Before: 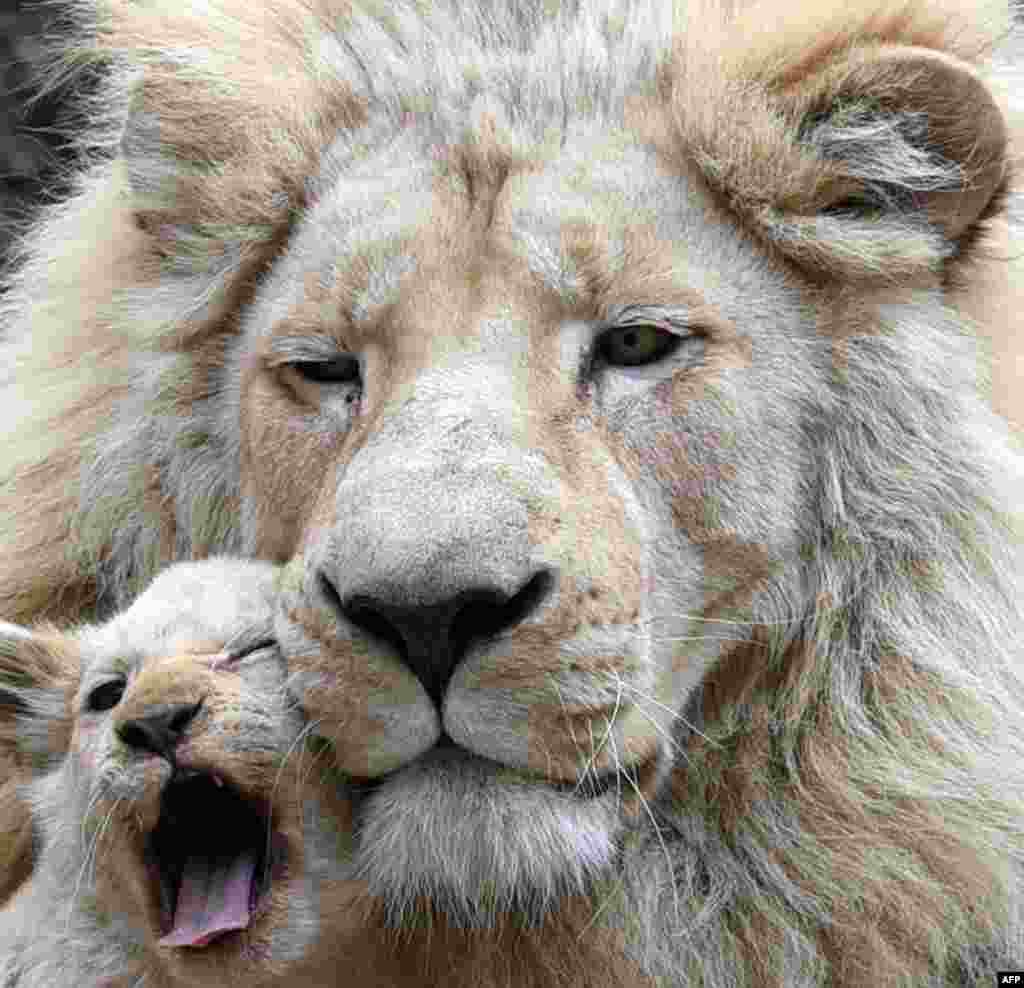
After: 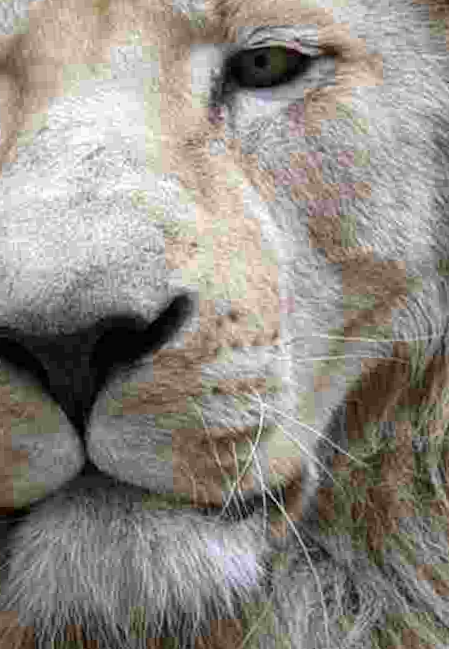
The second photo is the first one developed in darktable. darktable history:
crop: left 35.432%, top 26.233%, right 20.145%, bottom 3.432%
rotate and perspective: rotation -2°, crop left 0.022, crop right 0.978, crop top 0.049, crop bottom 0.951
